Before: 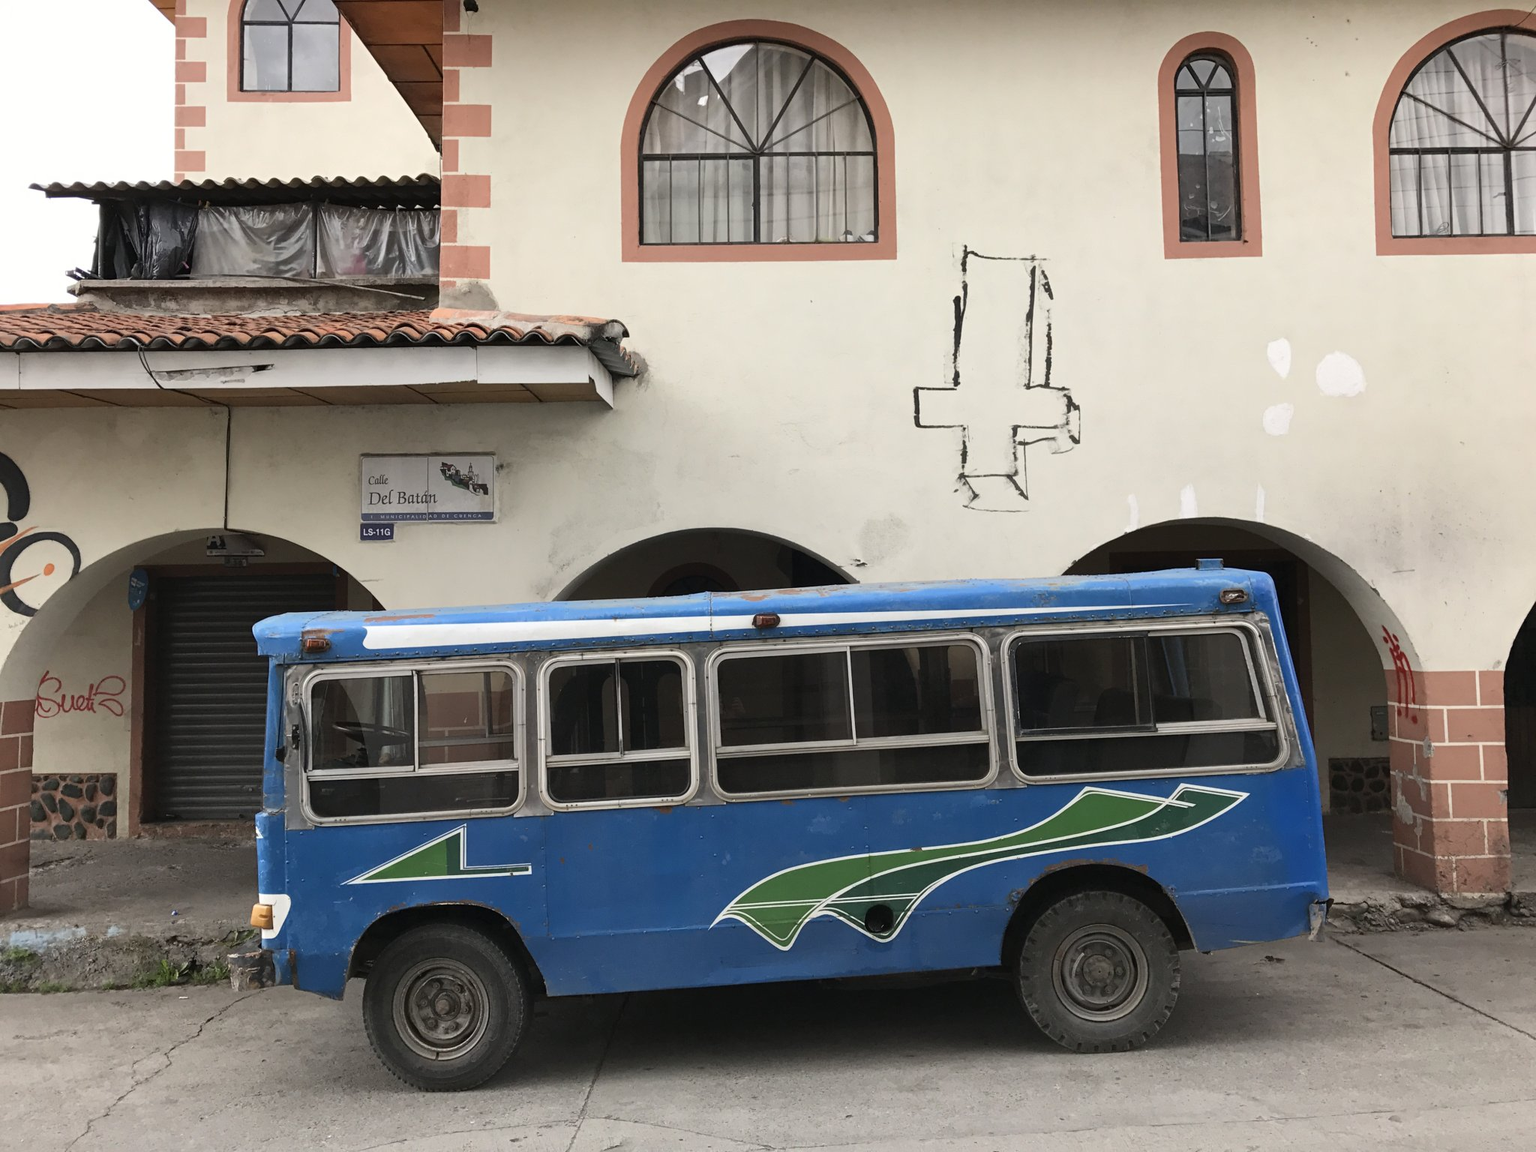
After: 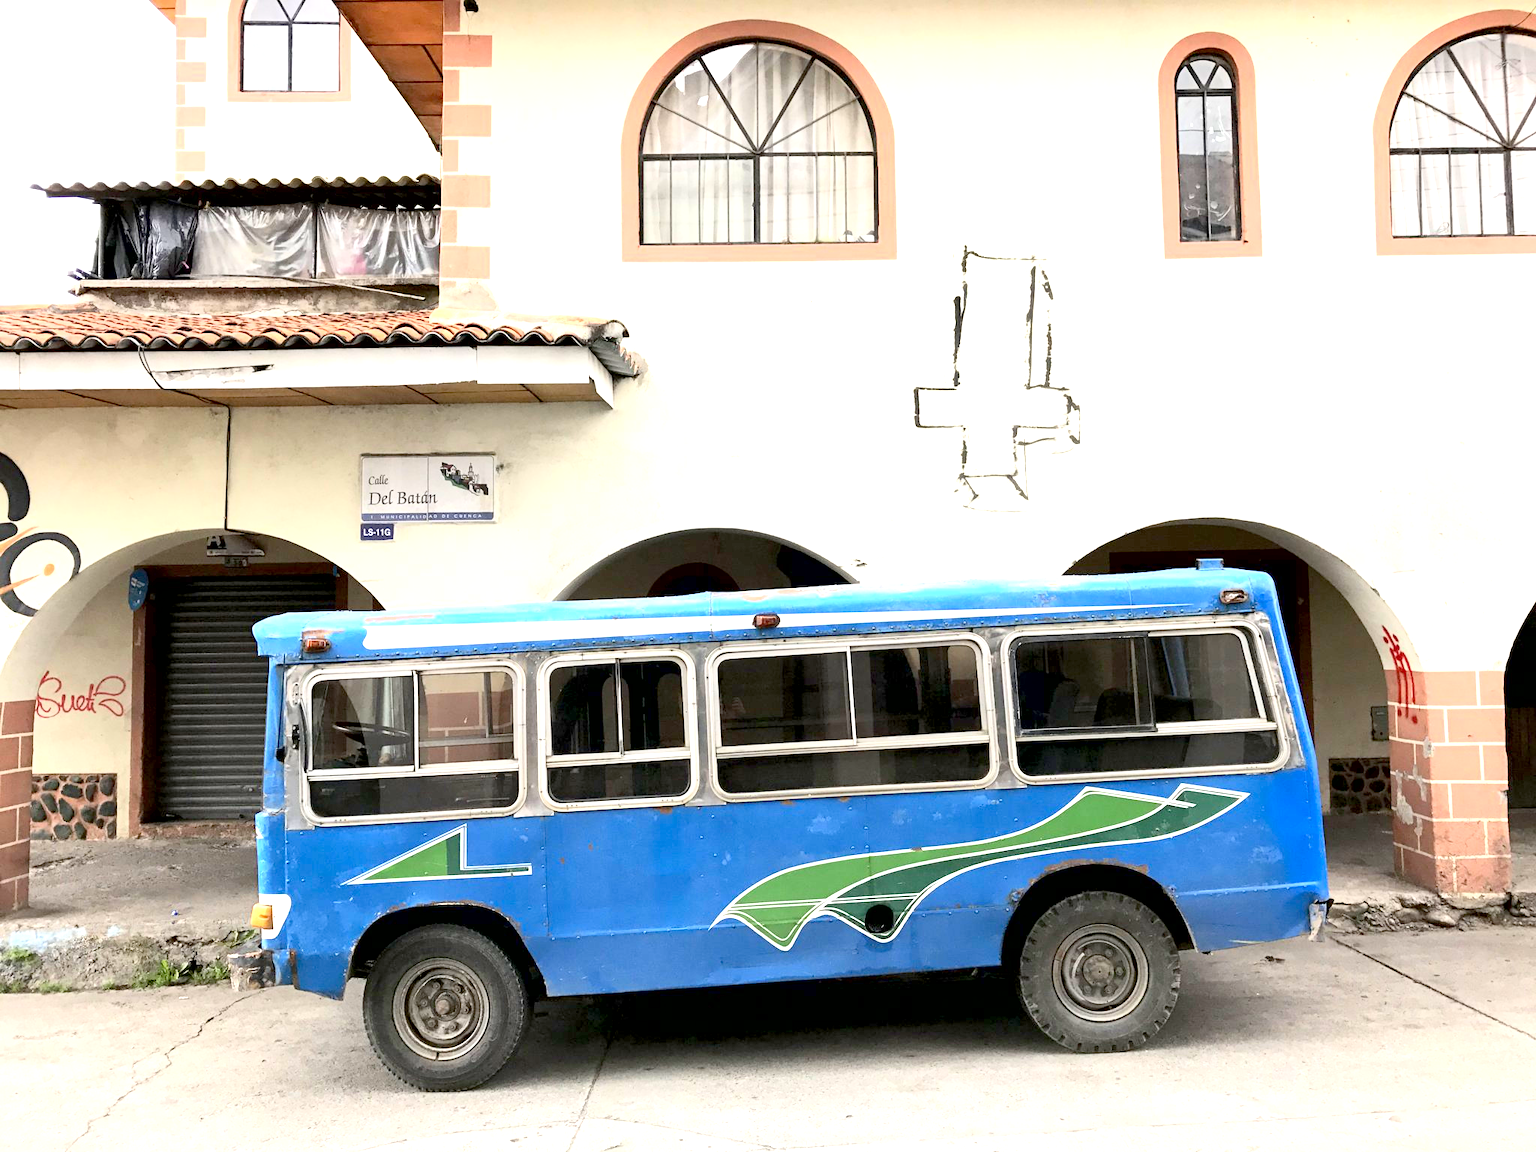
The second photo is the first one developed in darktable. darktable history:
exposure: black level correction 0.009, exposure 1.425 EV, compensate highlight preservation false
contrast brightness saturation: contrast 0.2, brightness 0.16, saturation 0.22
